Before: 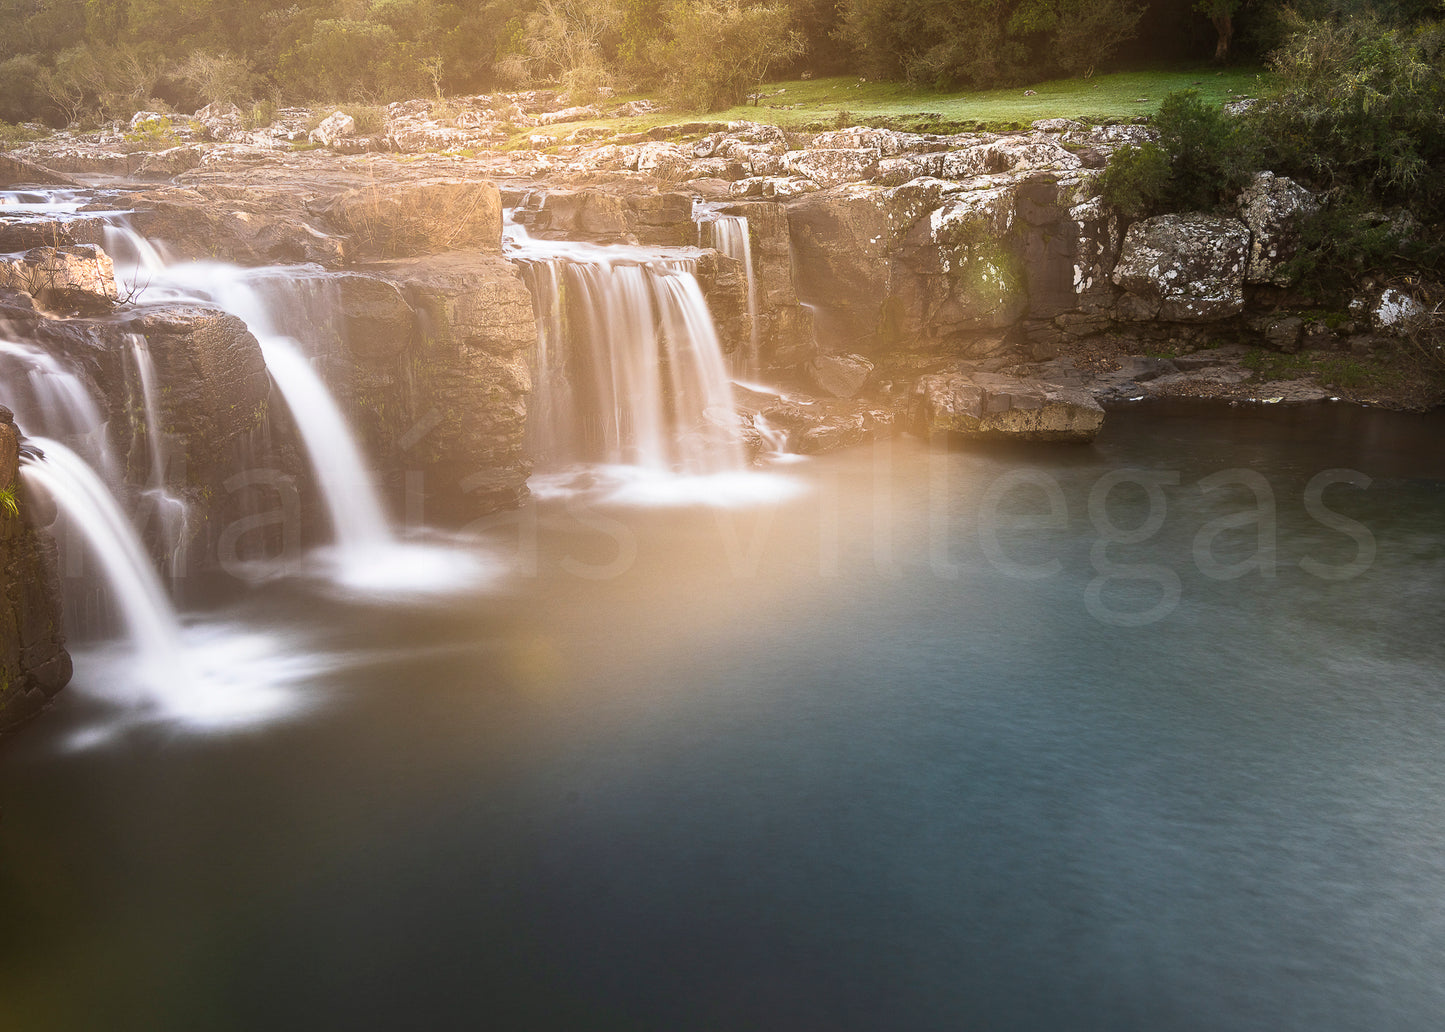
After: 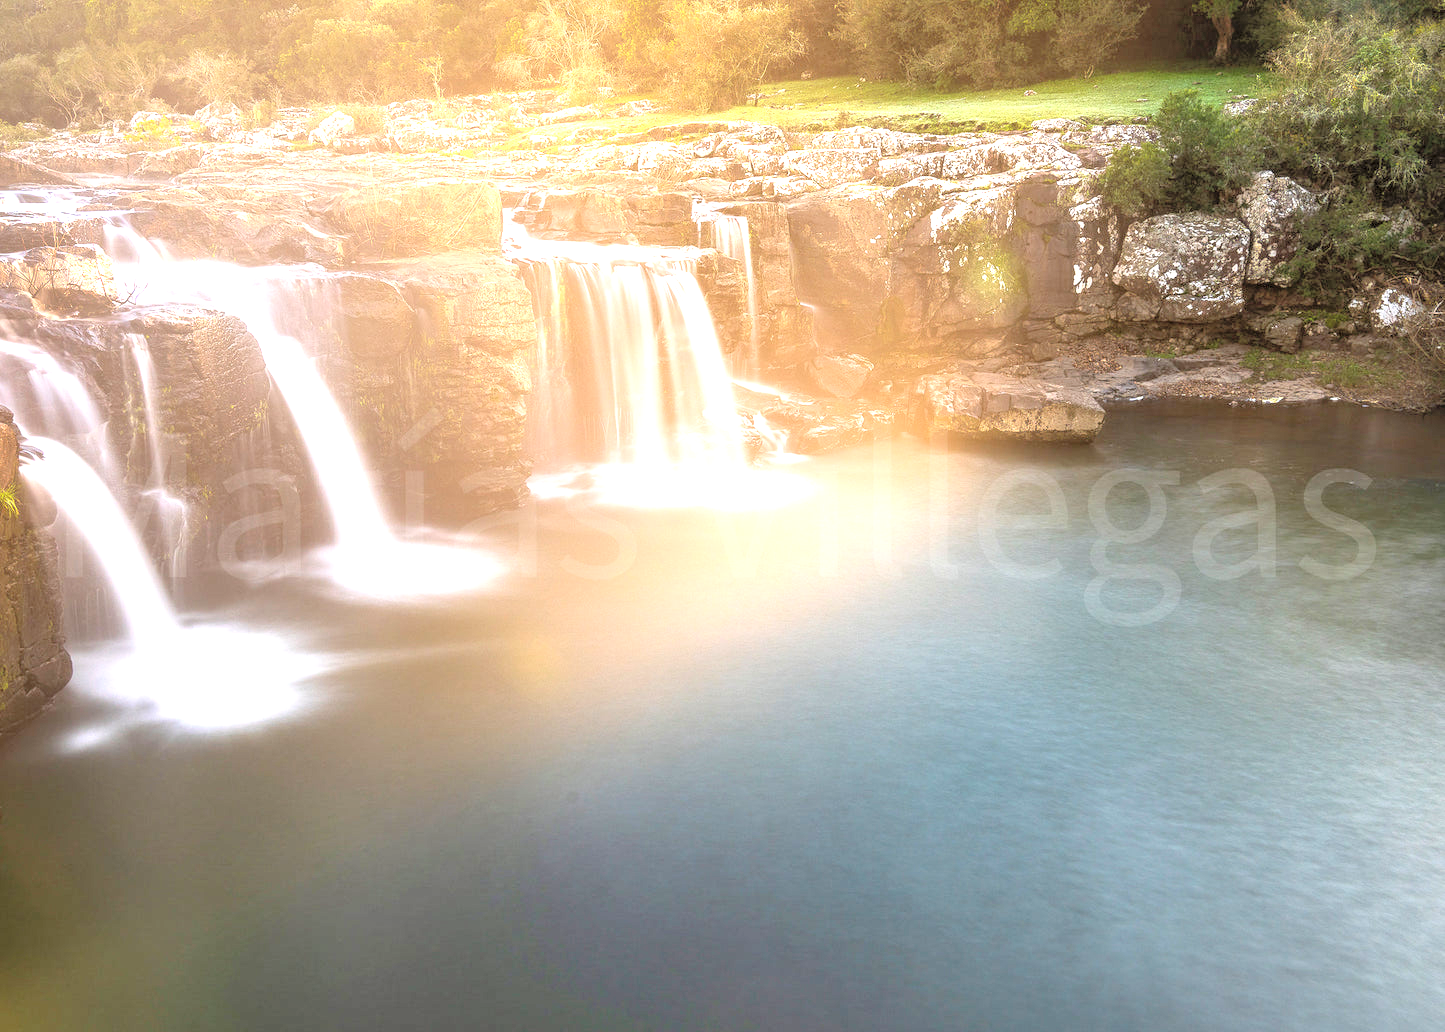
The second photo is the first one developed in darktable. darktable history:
local contrast: detail 130%
contrast brightness saturation: brightness 0.144
levels: levels [0.036, 0.364, 0.827]
tone equalizer: -7 EV 0.106 EV, edges refinement/feathering 500, mask exposure compensation -1.57 EV, preserve details no
